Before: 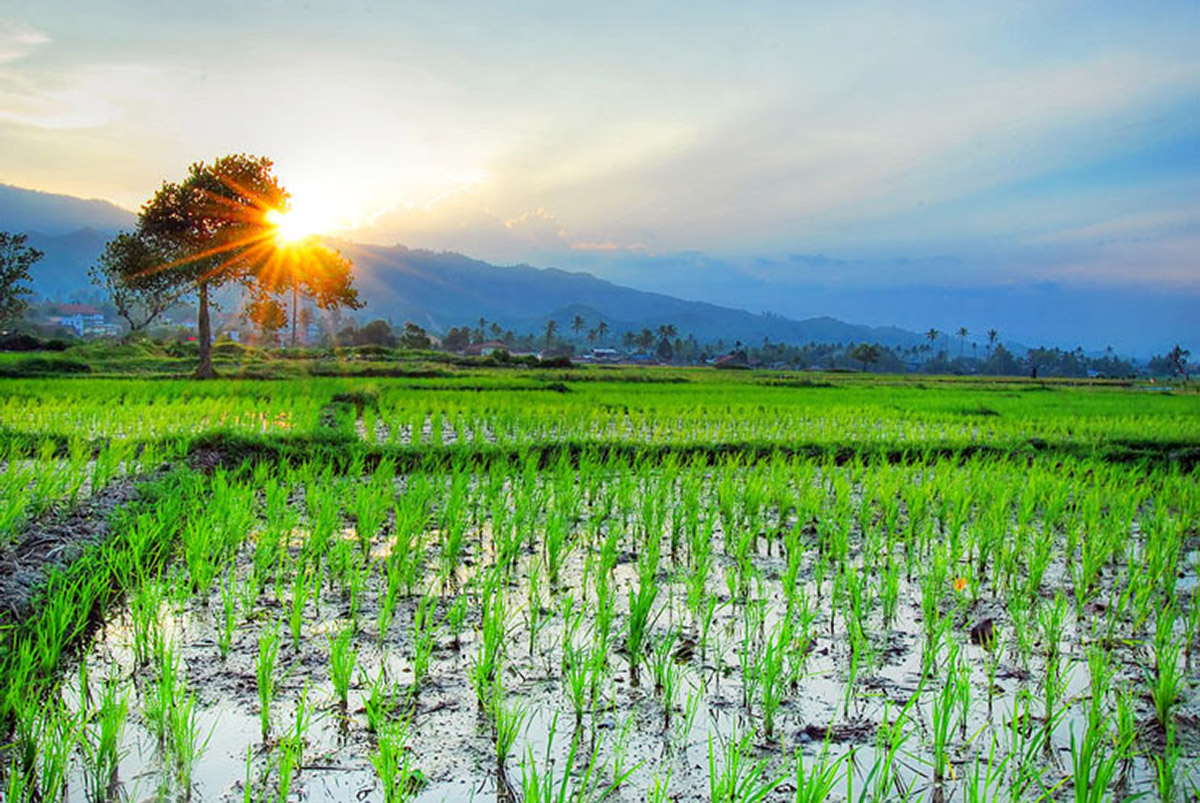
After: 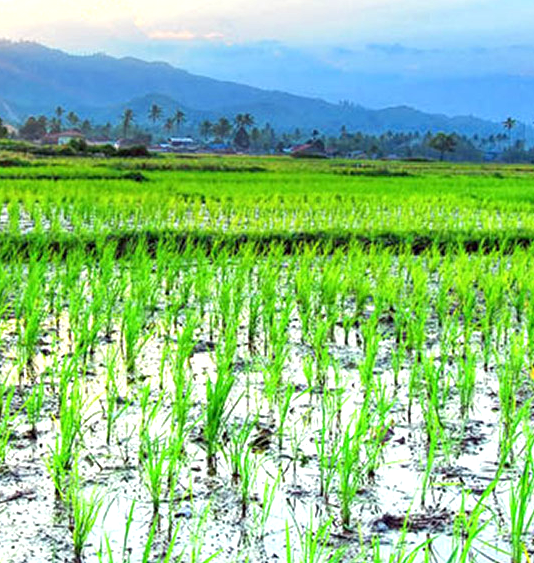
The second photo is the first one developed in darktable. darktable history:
crop: left 35.33%, top 26.381%, right 20.092%, bottom 3.384%
exposure: black level correction 0, exposure 0.7 EV, compensate exposure bias true, compensate highlight preservation false
local contrast: highlights 107%, shadows 101%, detail 119%, midtone range 0.2
